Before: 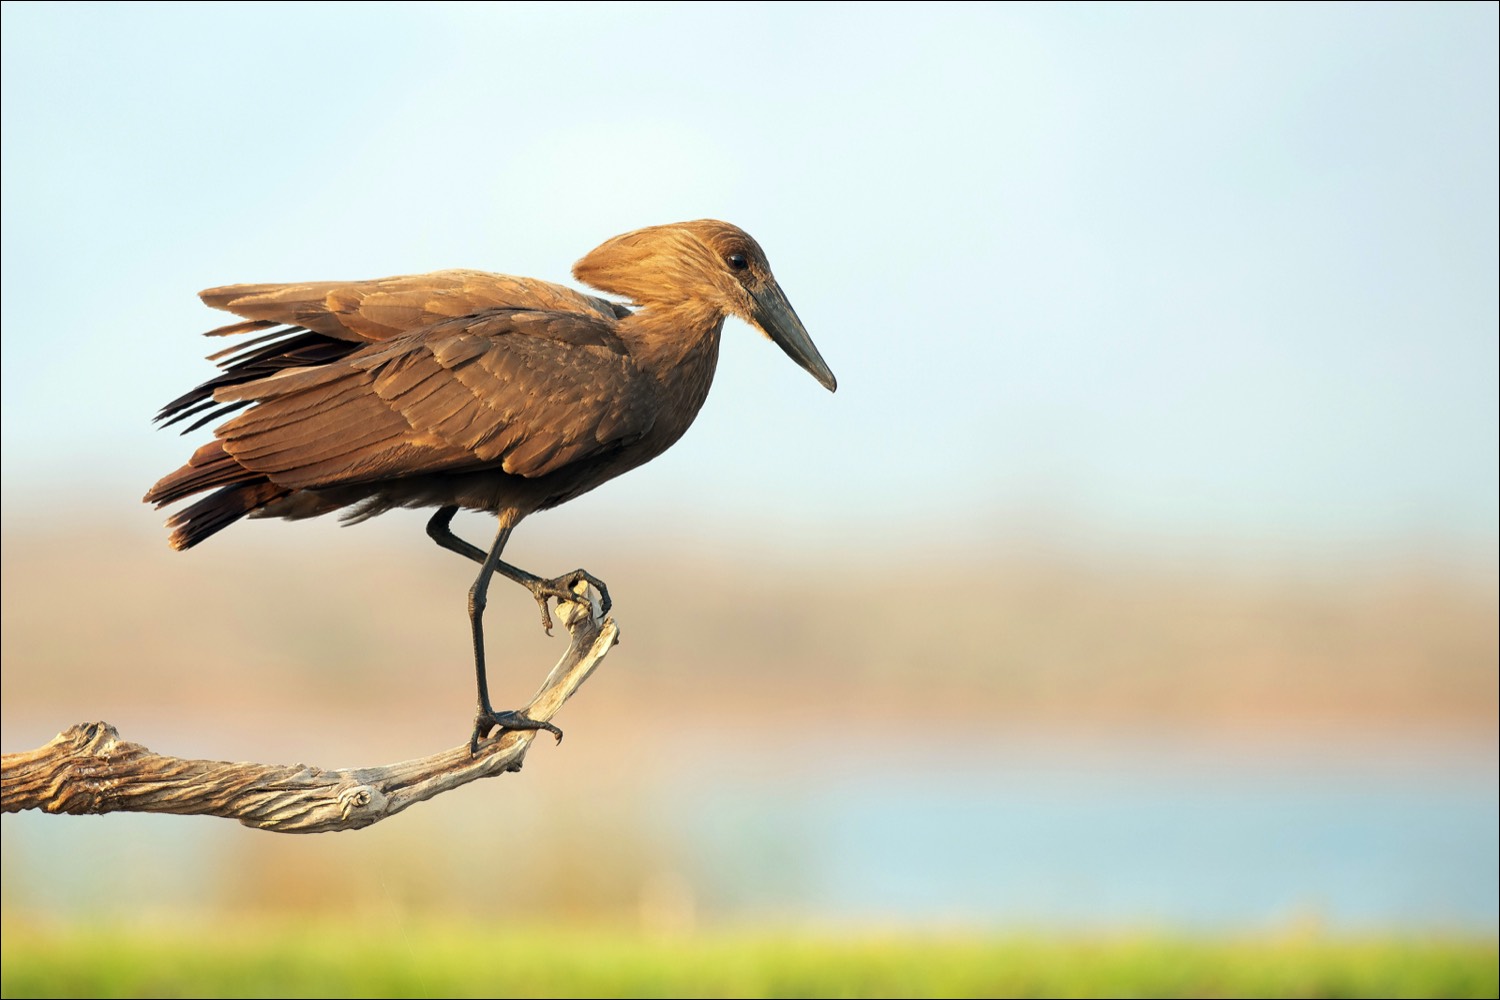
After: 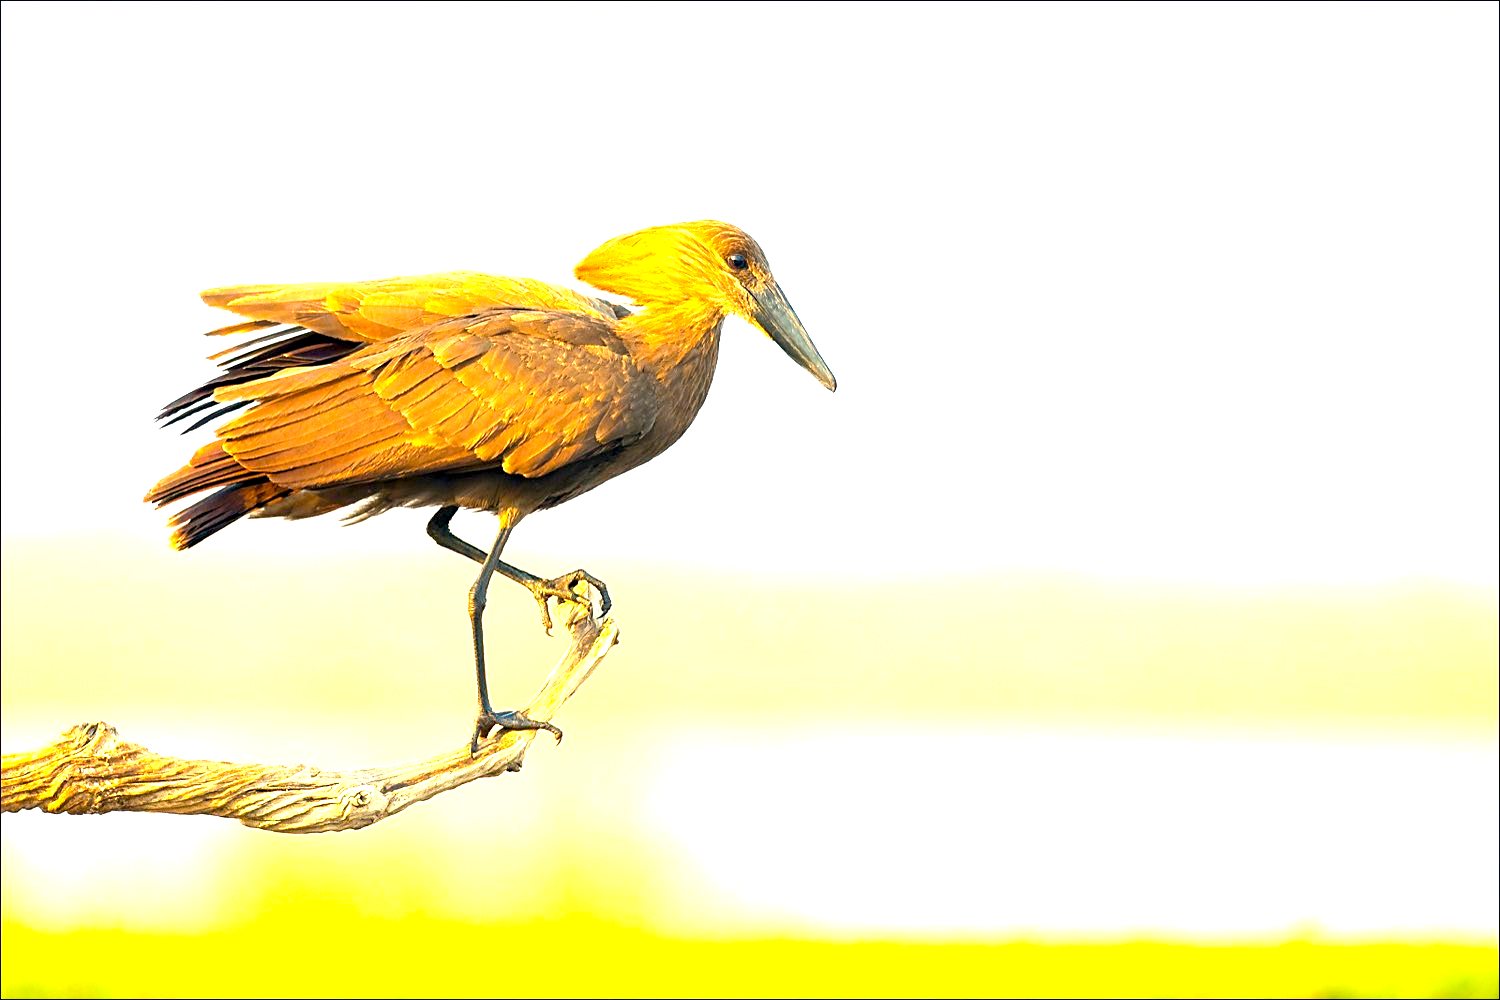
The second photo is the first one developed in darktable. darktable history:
exposure: exposure 1.257 EV, compensate highlight preservation false
sharpen: on, module defaults
color balance rgb: highlights gain › chroma 3.06%, highlights gain › hue 76.82°, perceptual saturation grading › global saturation 9.954%, perceptual brilliance grading › global brilliance 3.66%, global vibrance 59.684%
